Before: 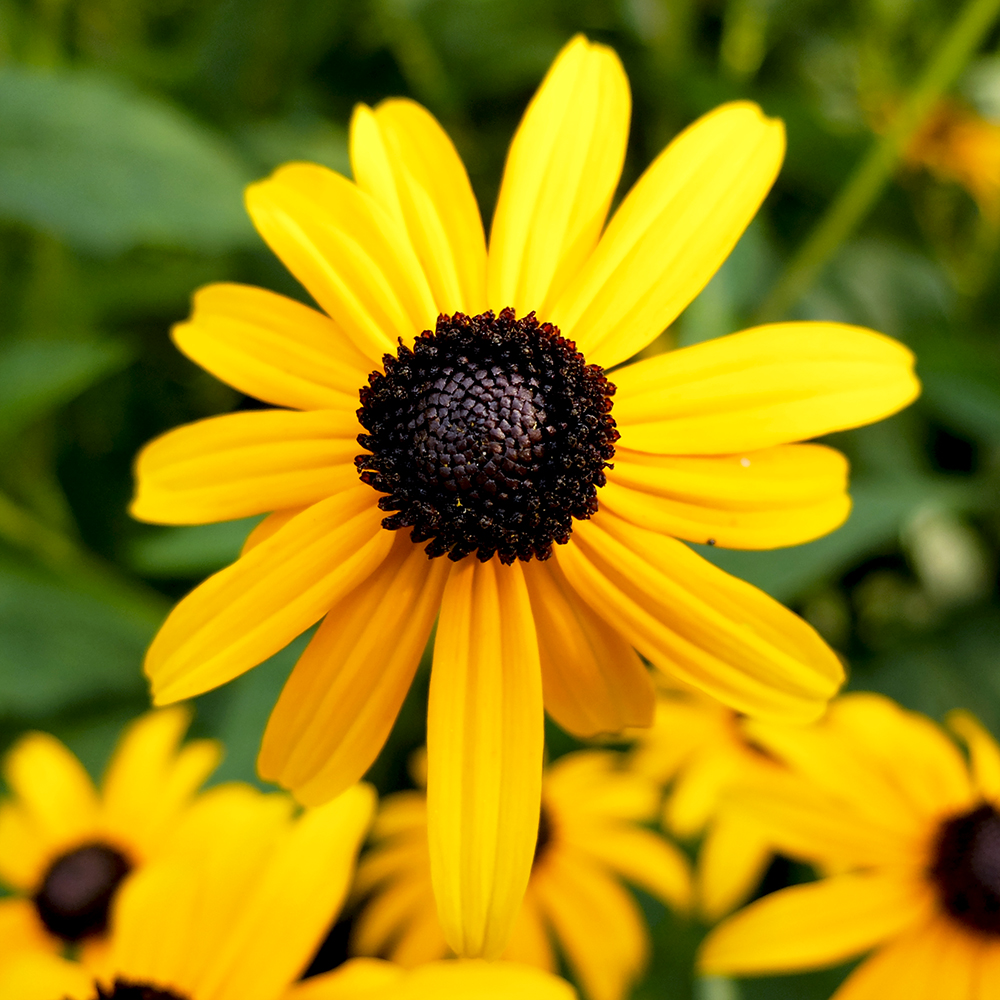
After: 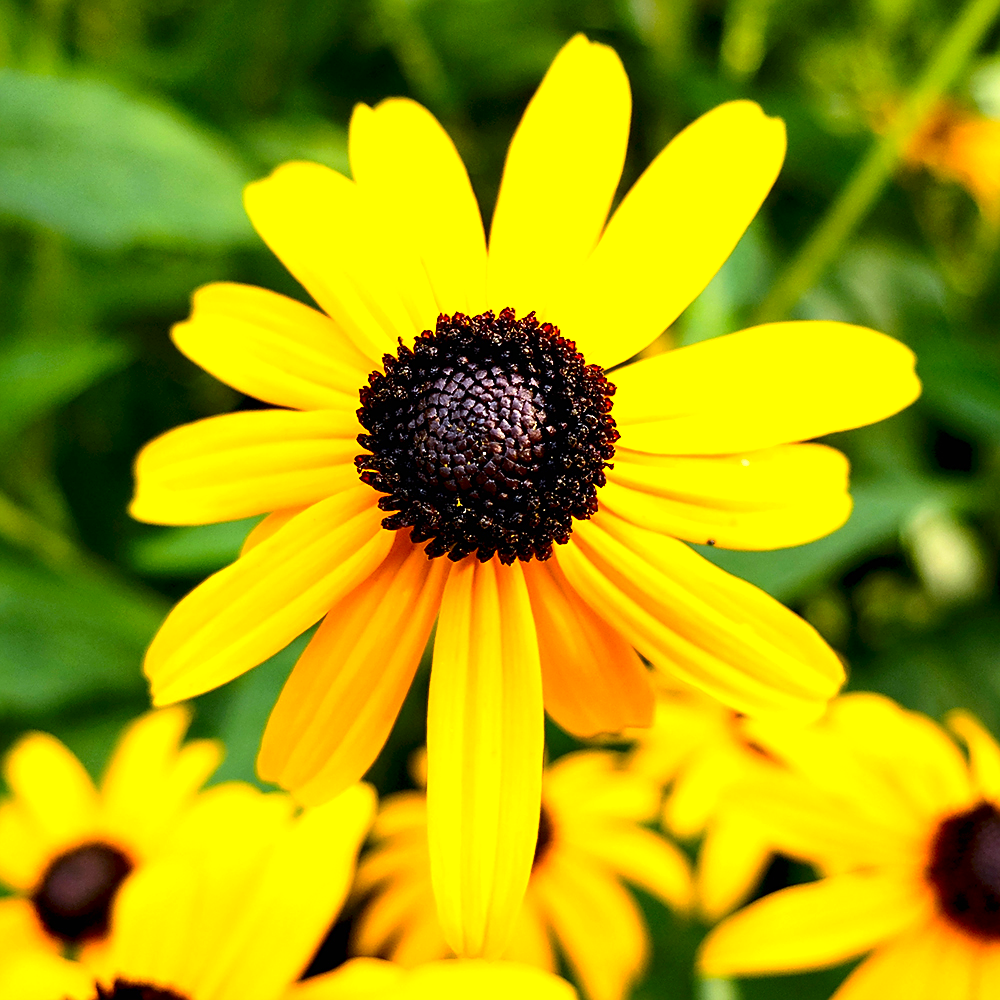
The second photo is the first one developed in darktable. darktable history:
exposure: black level correction 0, exposure 0.7 EV, compensate exposure bias true, compensate highlight preservation false
sharpen: on, module defaults
contrast brightness saturation: contrast 0.18, saturation 0.3
